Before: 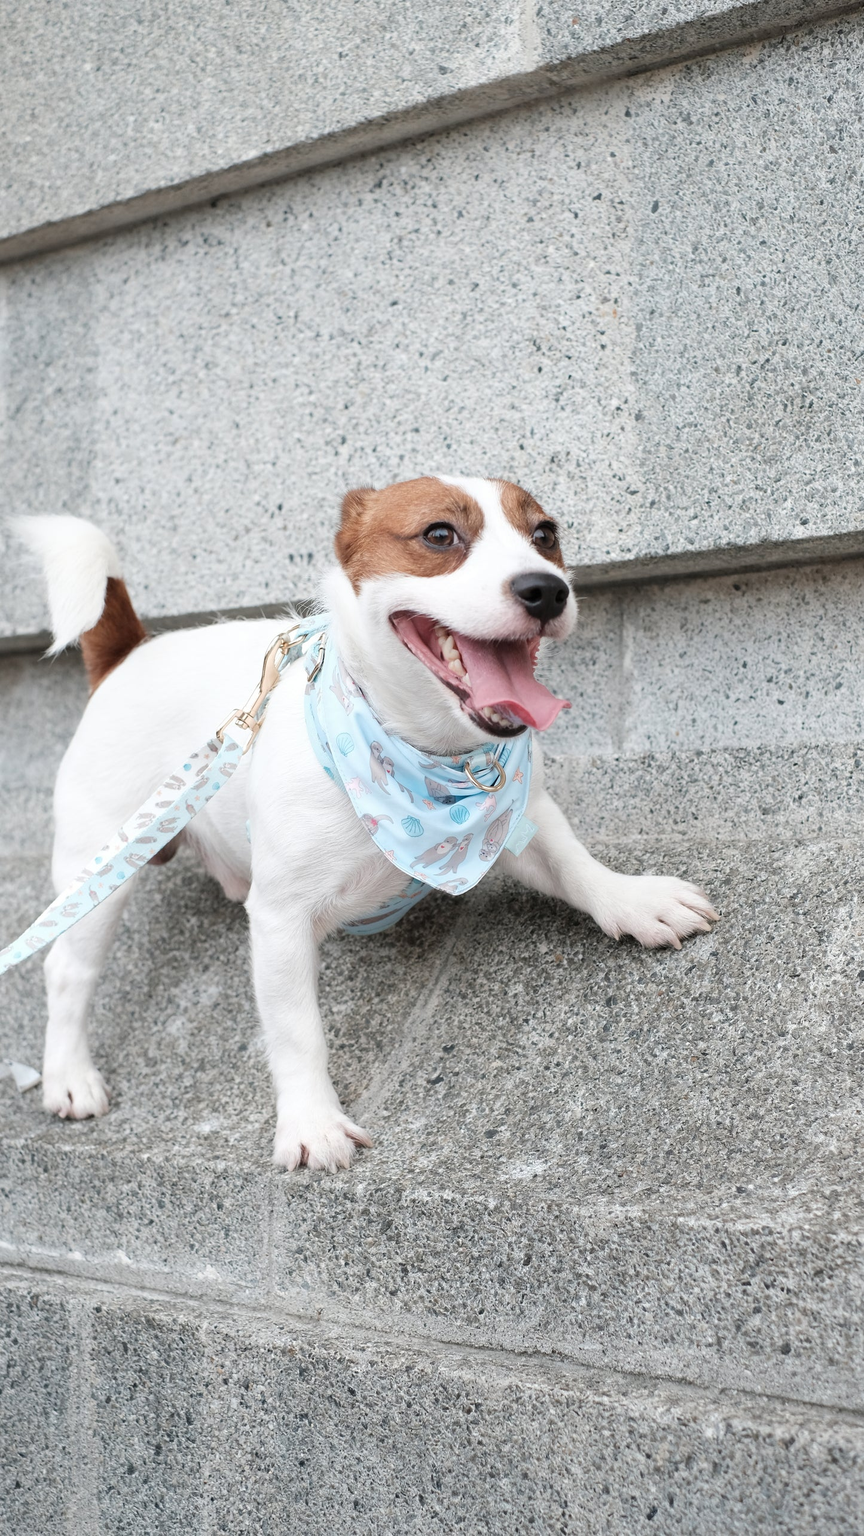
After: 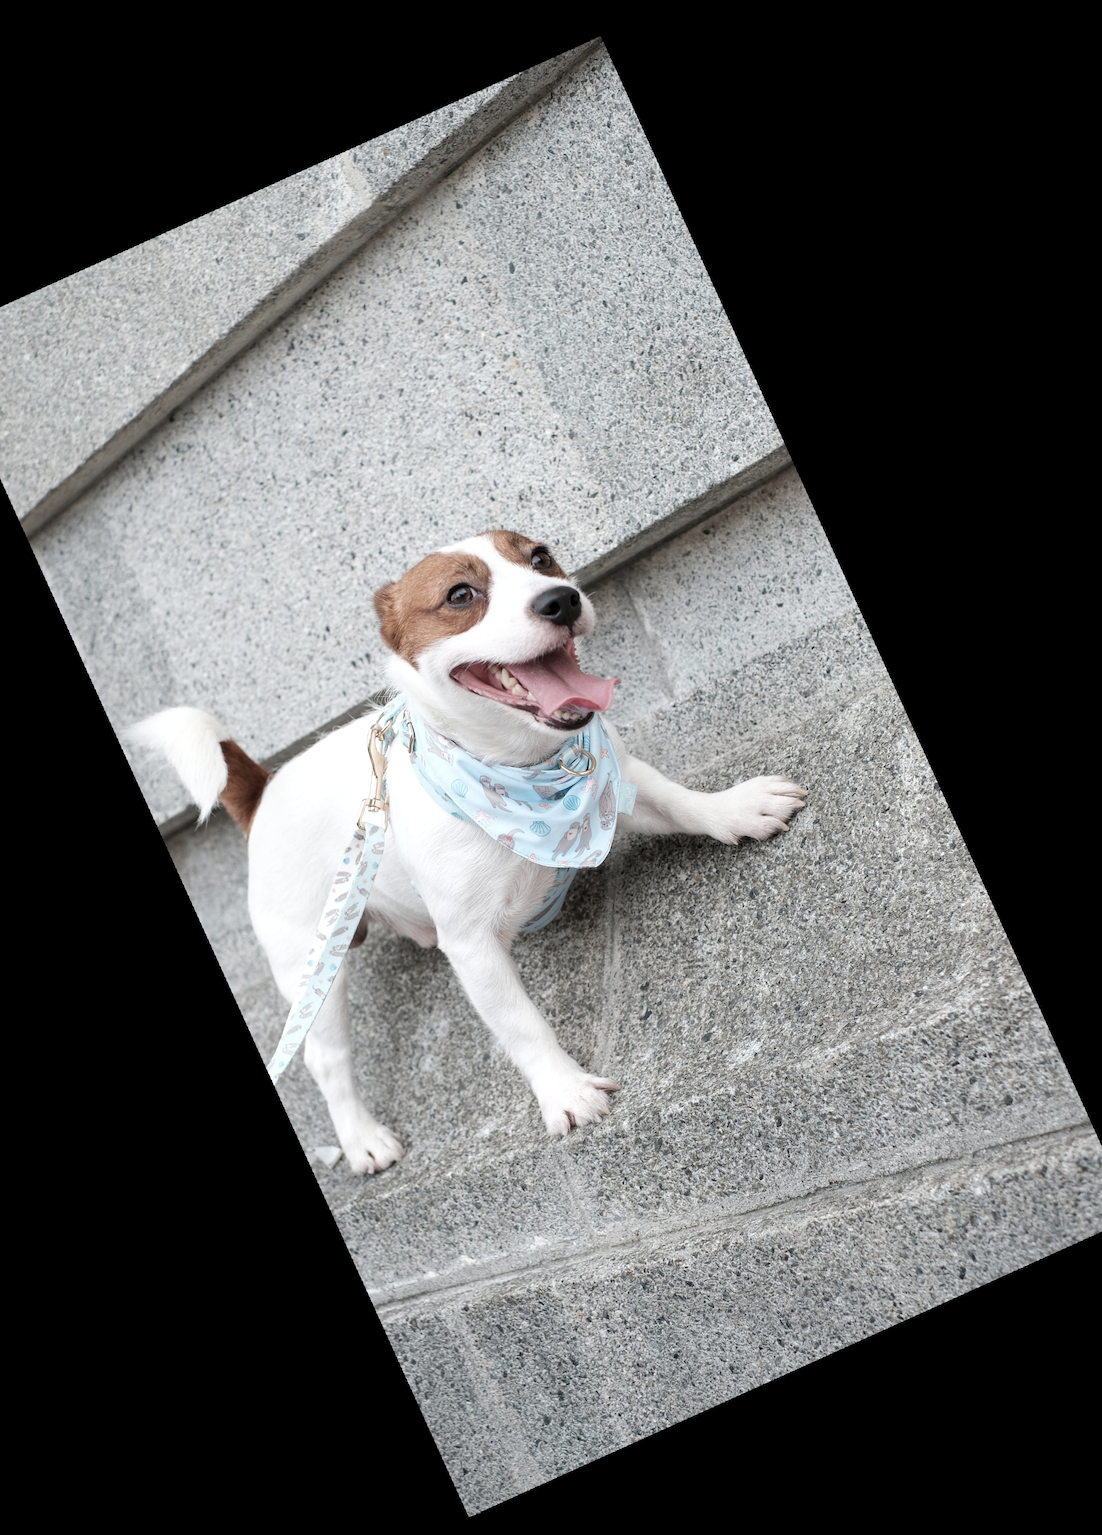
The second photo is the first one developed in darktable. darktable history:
rotate and perspective: rotation -4.86°, automatic cropping off
local contrast: highlights 100%, shadows 100%, detail 120%, midtone range 0.2
color correction: saturation 0.8
crop and rotate: angle 19.43°, left 6.812%, right 4.125%, bottom 1.087%
